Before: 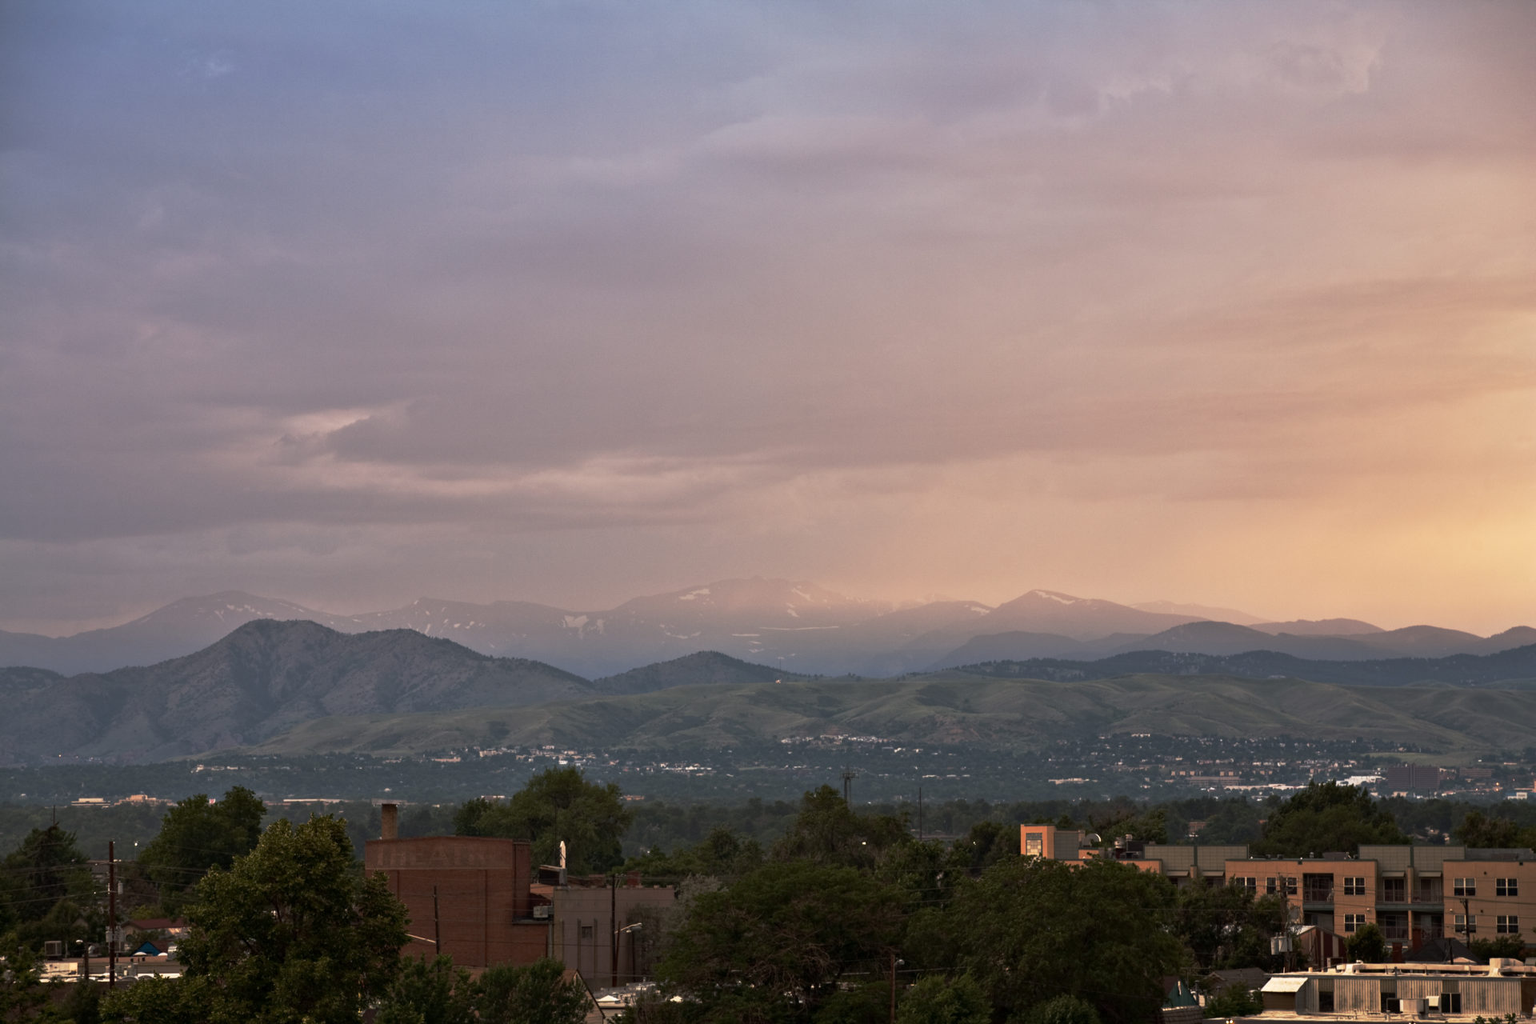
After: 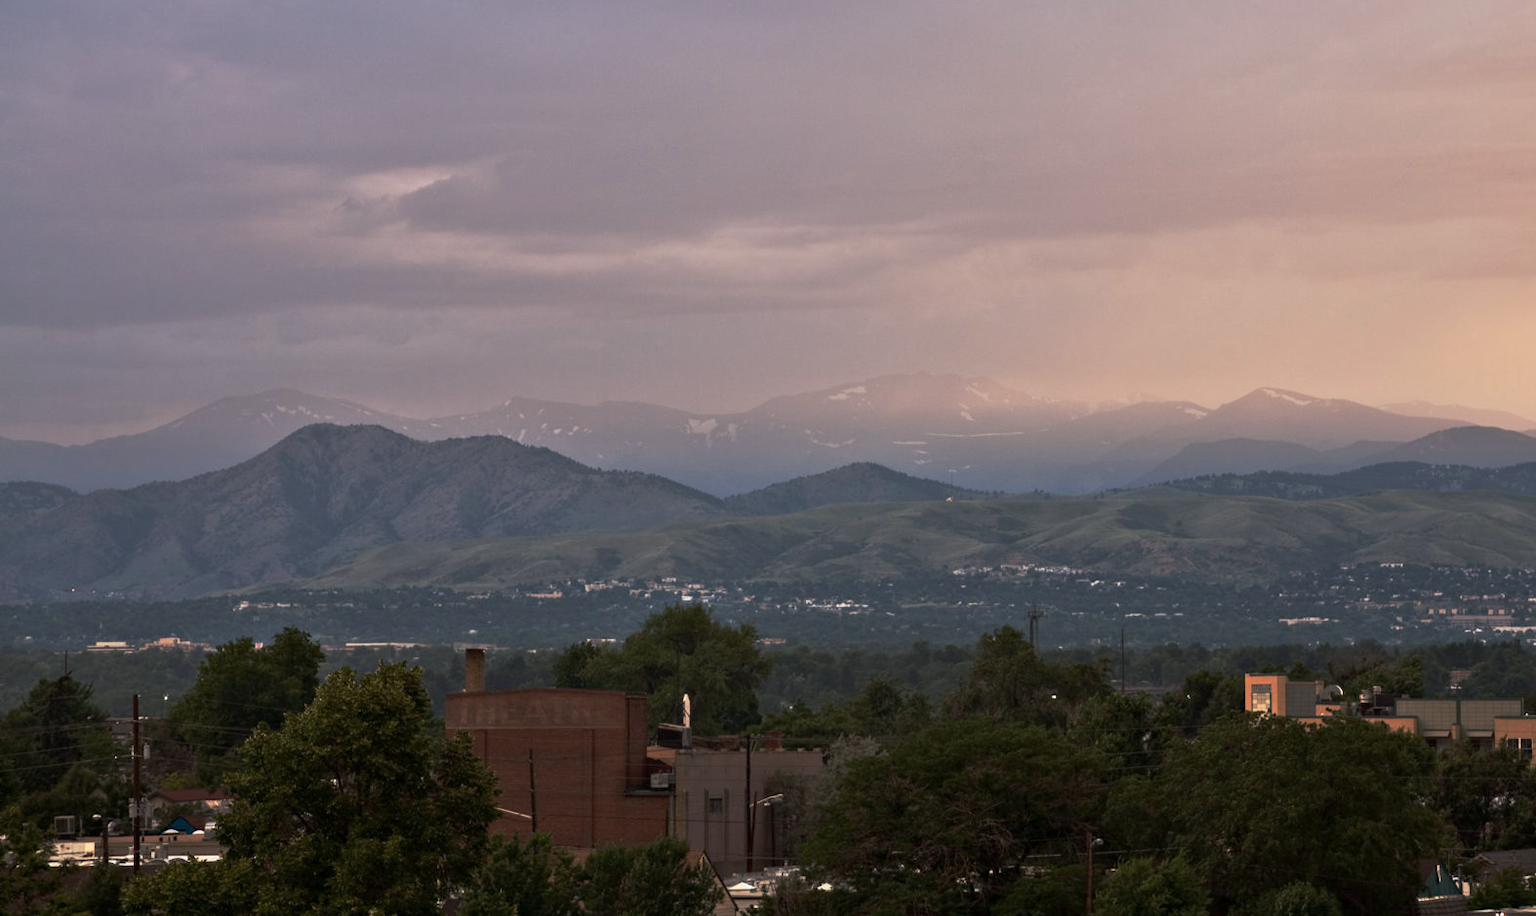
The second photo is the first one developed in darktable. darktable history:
crop: top 26.59%, right 18.015%
color calibration: gray › normalize channels true, x 0.353, y 0.368, temperature 4740.82 K, gamut compression 0.001
